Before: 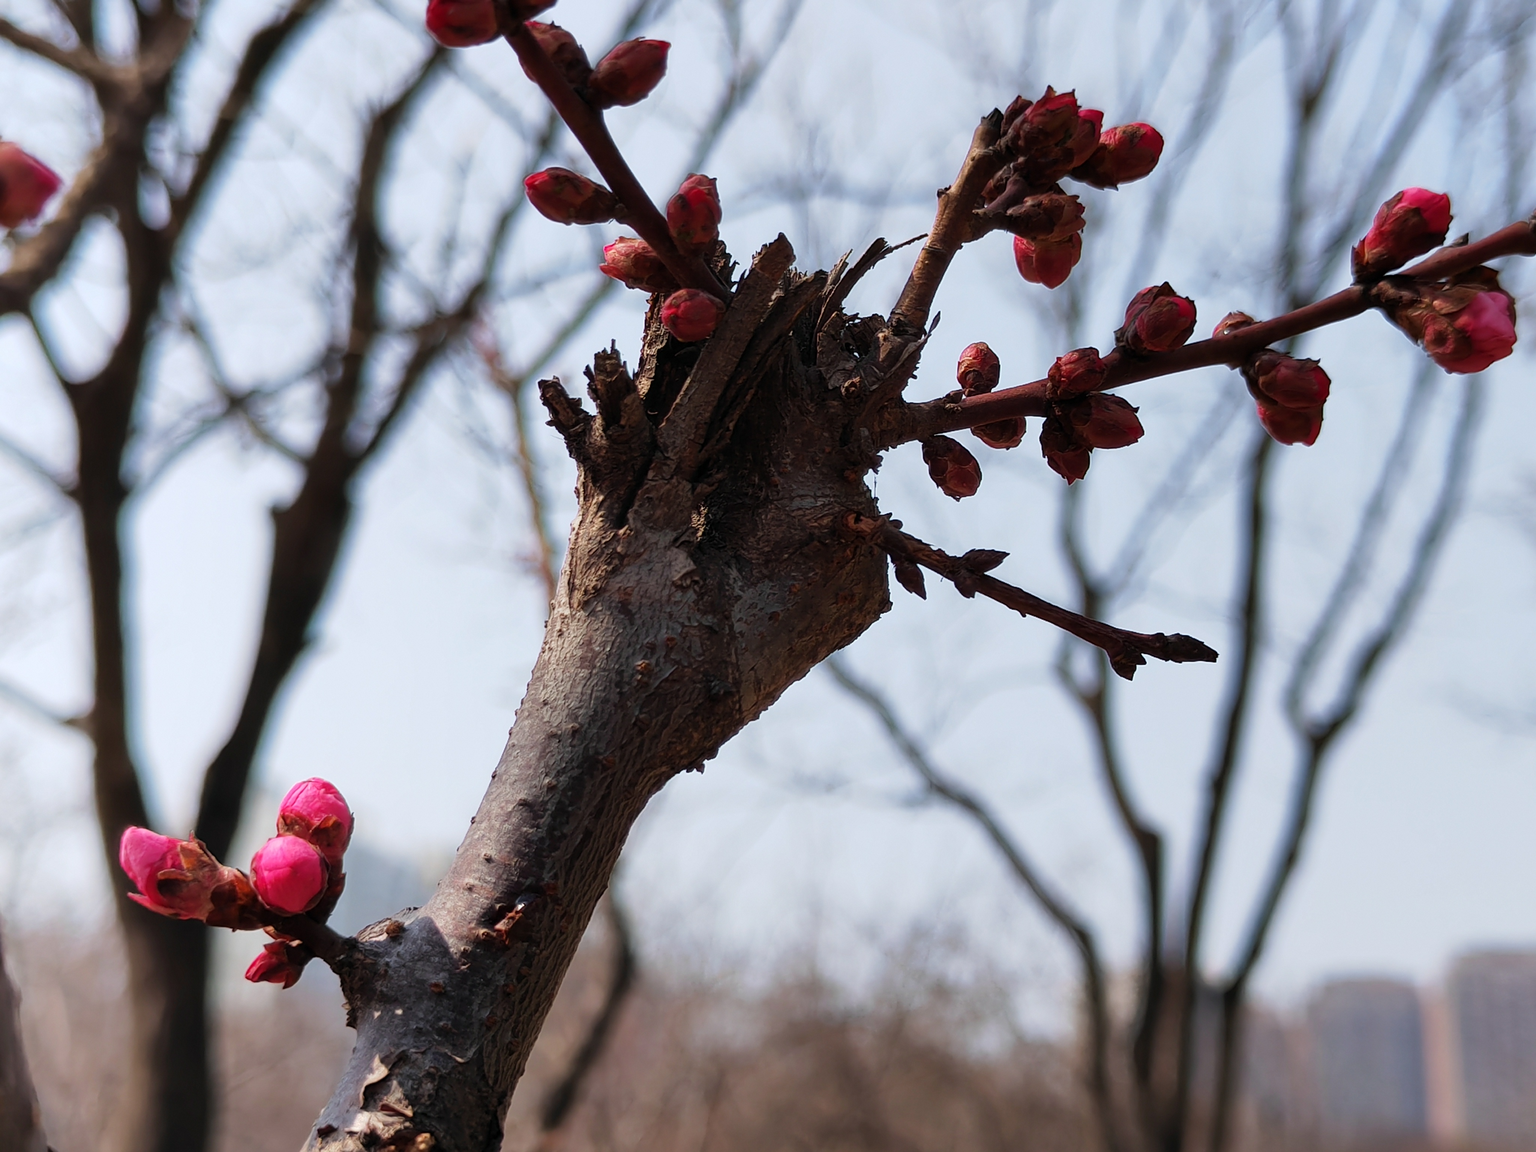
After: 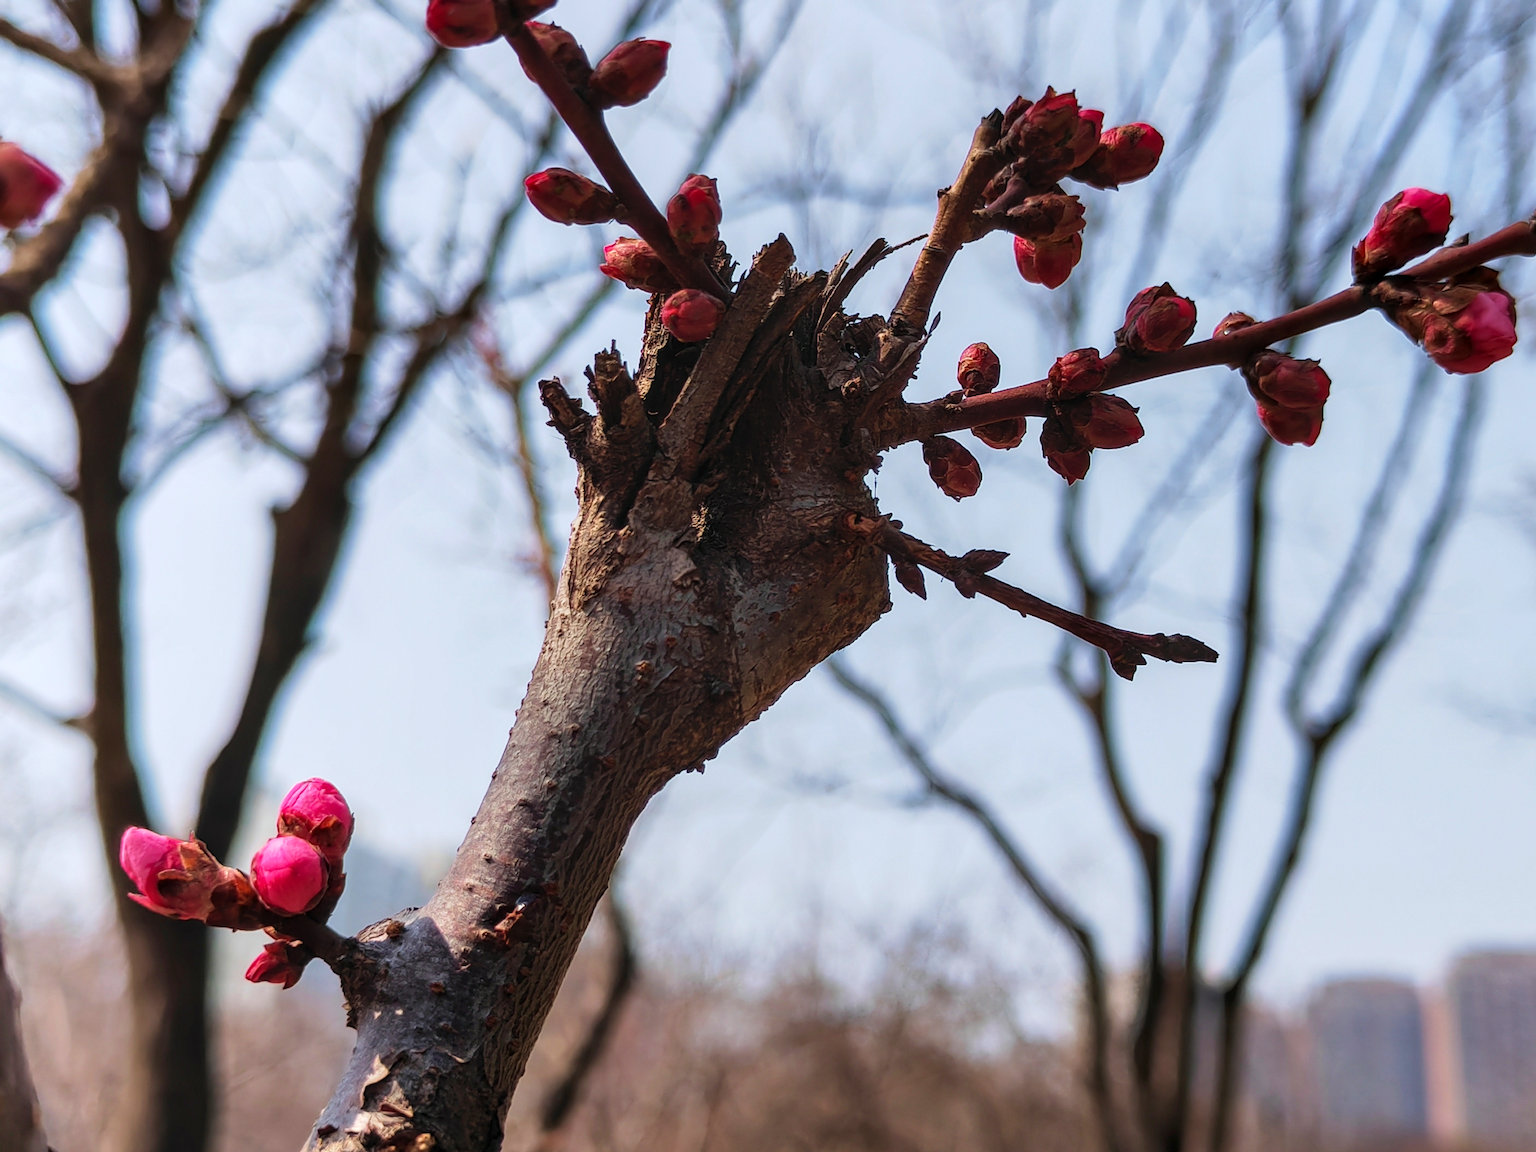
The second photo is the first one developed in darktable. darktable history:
local contrast: on, module defaults
velvia: strength 24.77%
contrast brightness saturation: contrast 0.096, brightness 0.032, saturation 0.089
